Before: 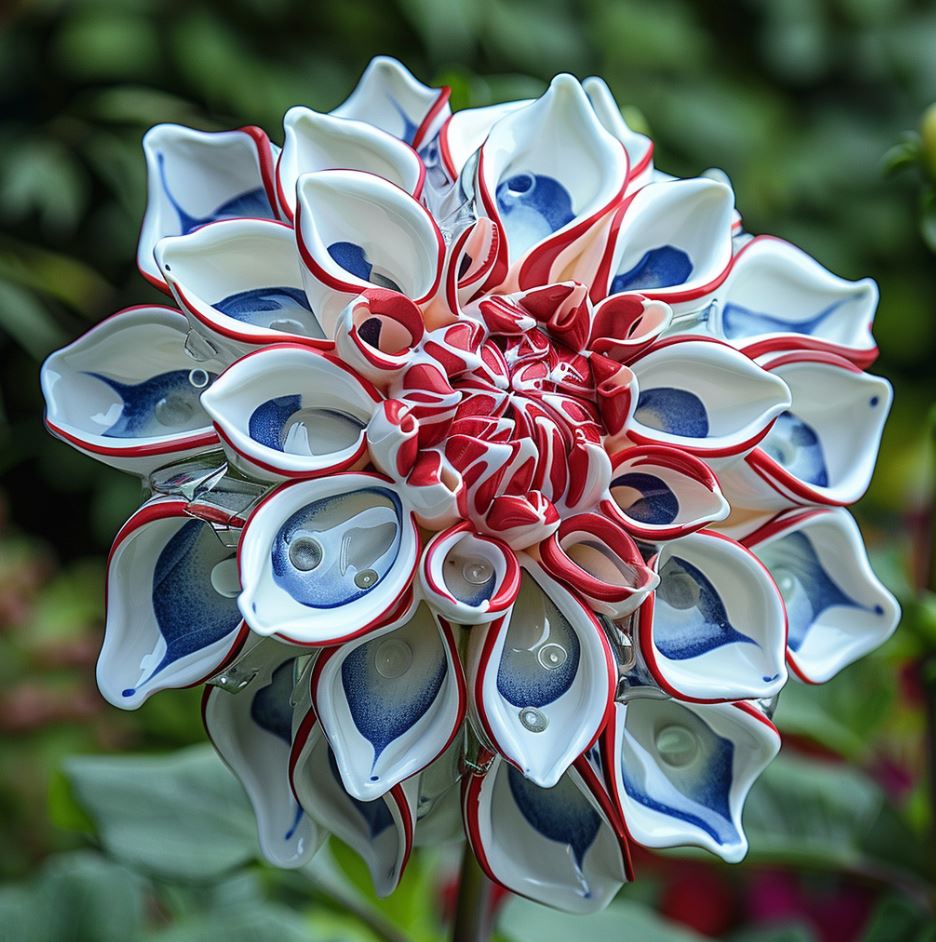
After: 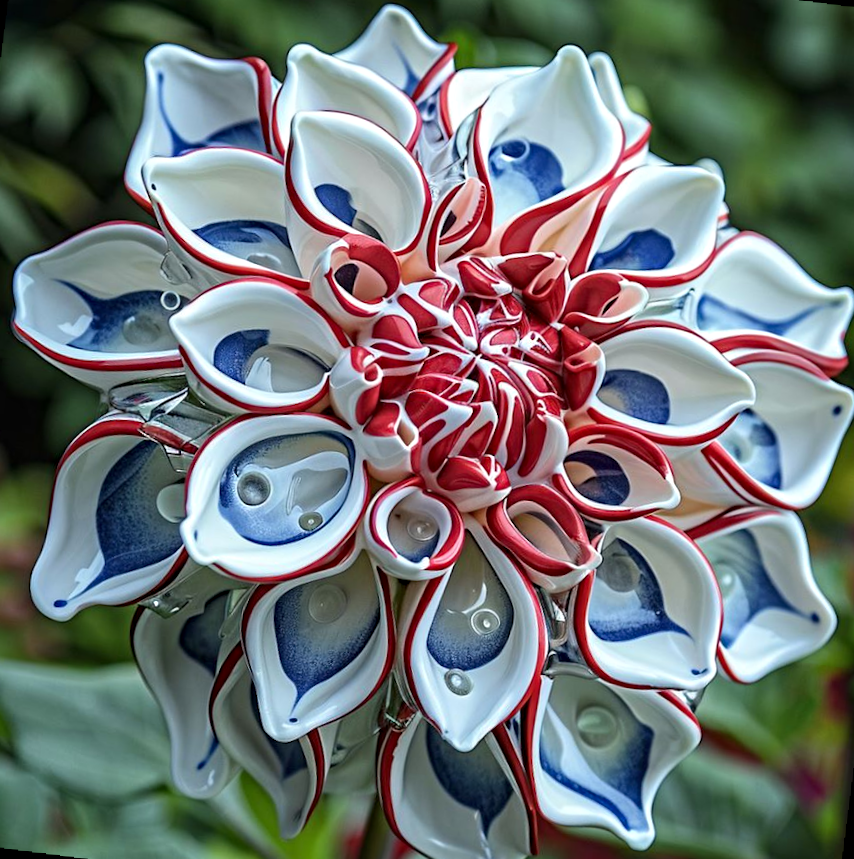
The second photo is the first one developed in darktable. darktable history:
rotate and perspective: rotation 4.1°, automatic cropping off
contrast equalizer: y [[0.5, 0.5, 0.501, 0.63, 0.504, 0.5], [0.5 ×6], [0.5 ×6], [0 ×6], [0 ×6]]
crop and rotate: angle -3.27°, left 5.211%, top 5.211%, right 4.607%, bottom 4.607%
